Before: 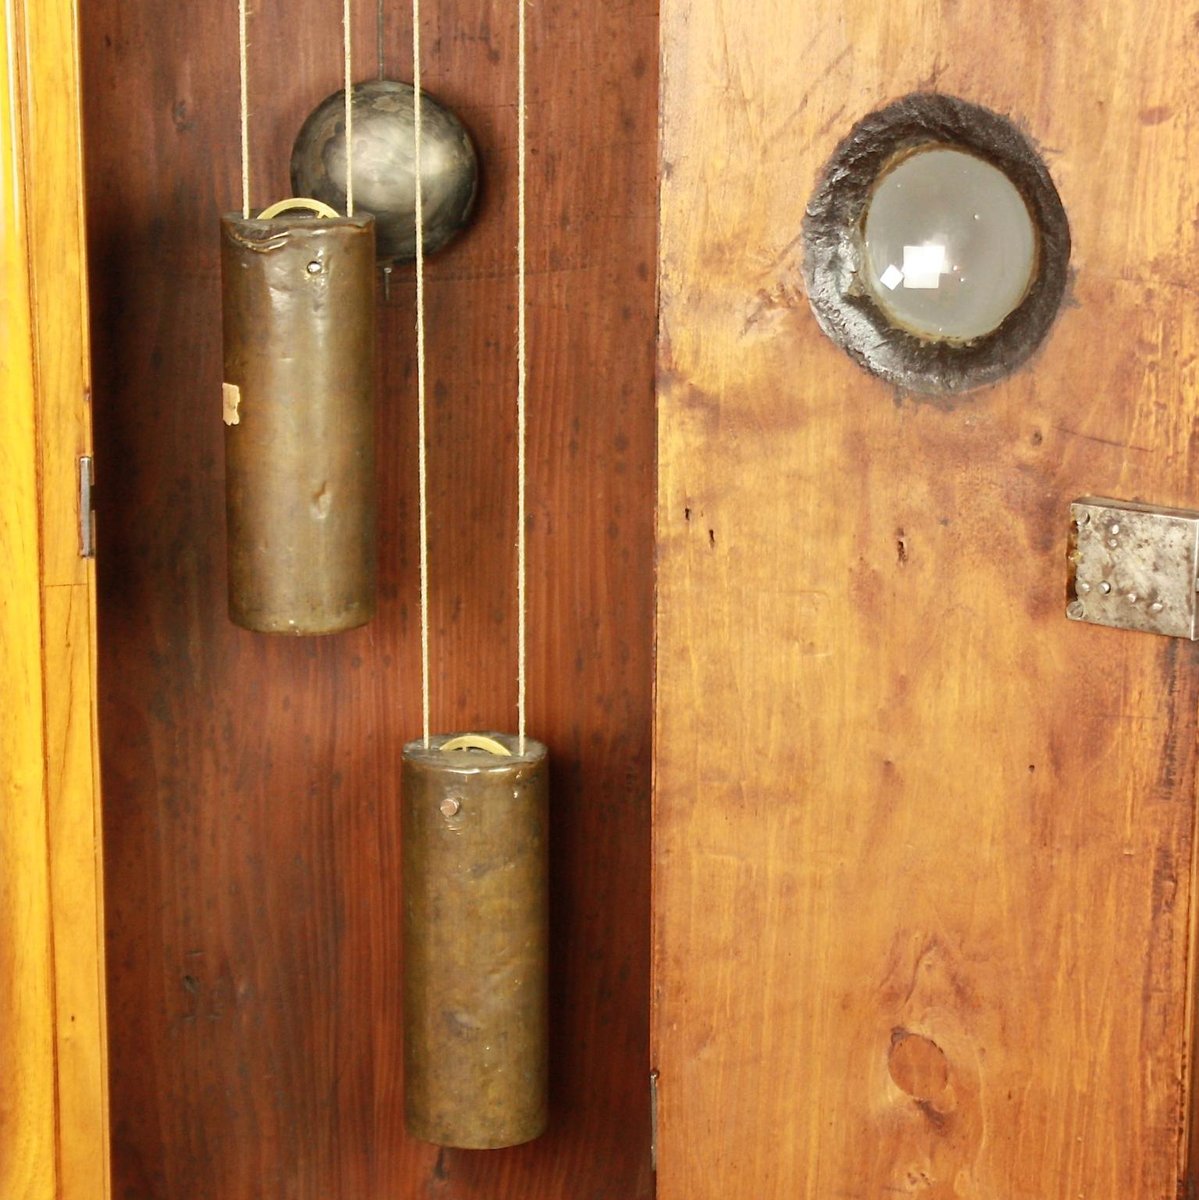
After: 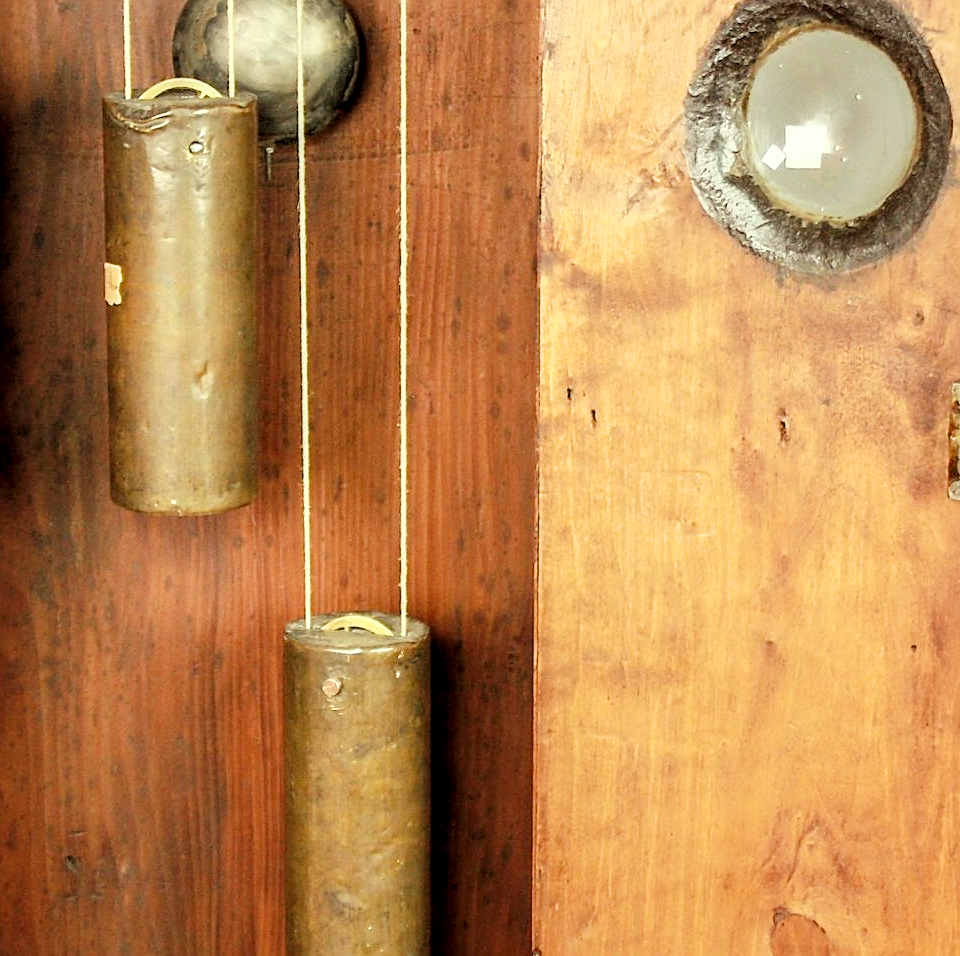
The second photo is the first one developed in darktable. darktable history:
crop and rotate: left 9.965%, top 10.029%, right 9.885%, bottom 10.227%
exposure: exposure 0.917 EV, compensate highlight preservation false
local contrast: detail 130%
color correction: highlights a* -4.39, highlights b* 6.31
tone equalizer: edges refinement/feathering 500, mask exposure compensation -1.57 EV, preserve details no
filmic rgb: black relative exposure -4.83 EV, white relative exposure 4.04 EV, hardness 2.81
sharpen: on, module defaults
